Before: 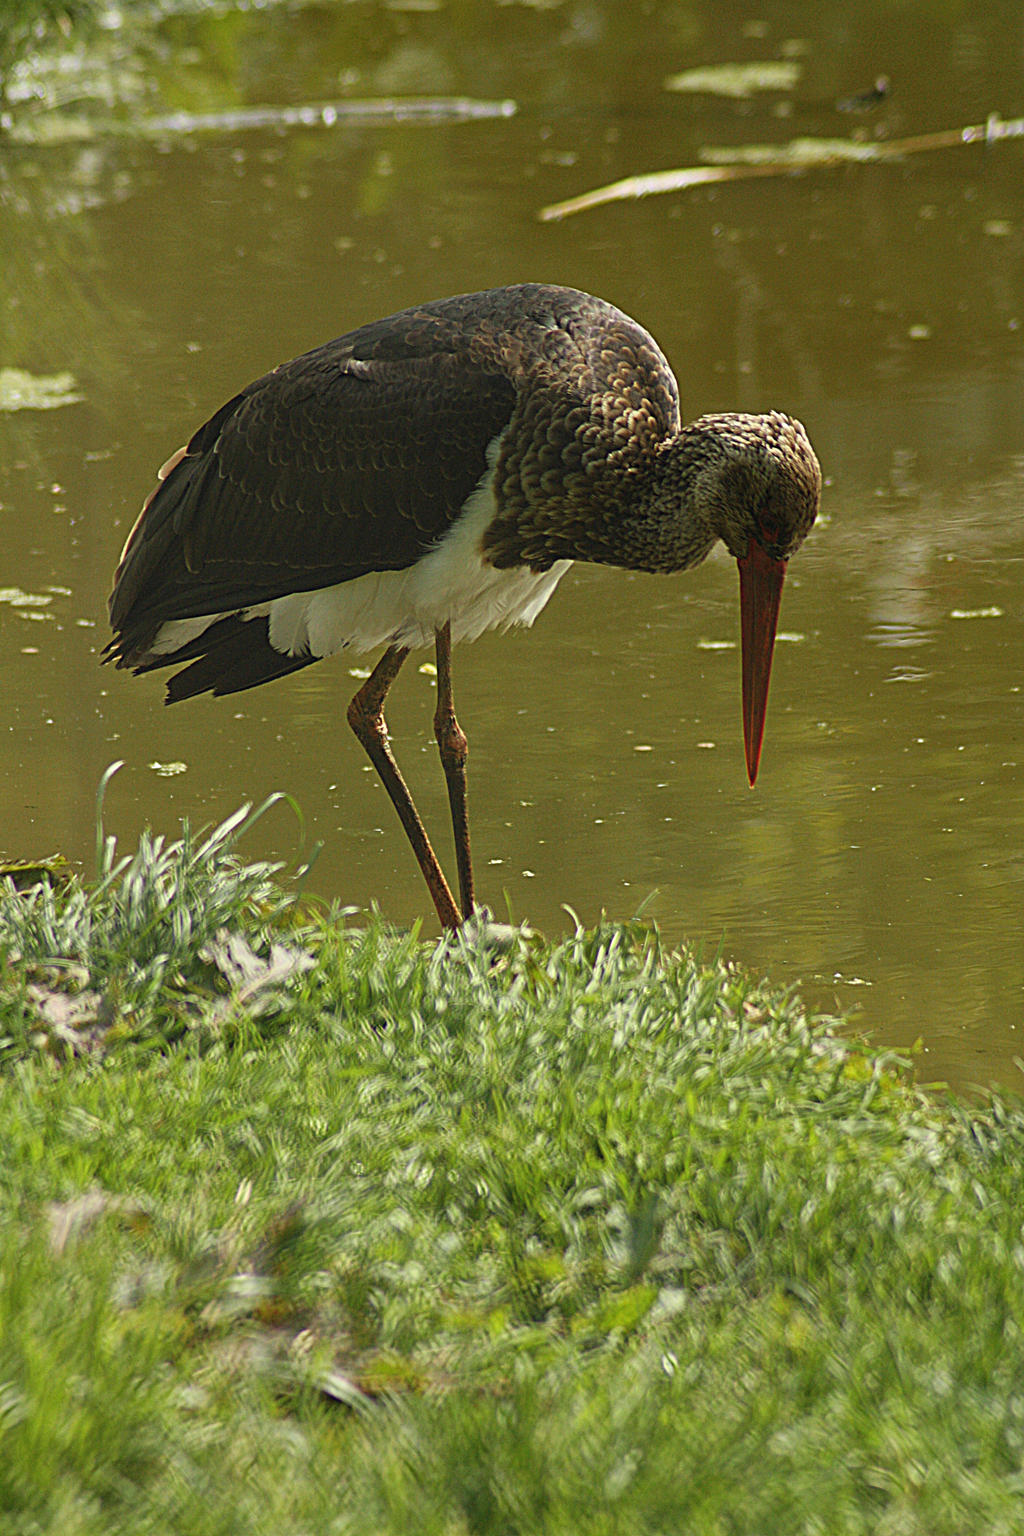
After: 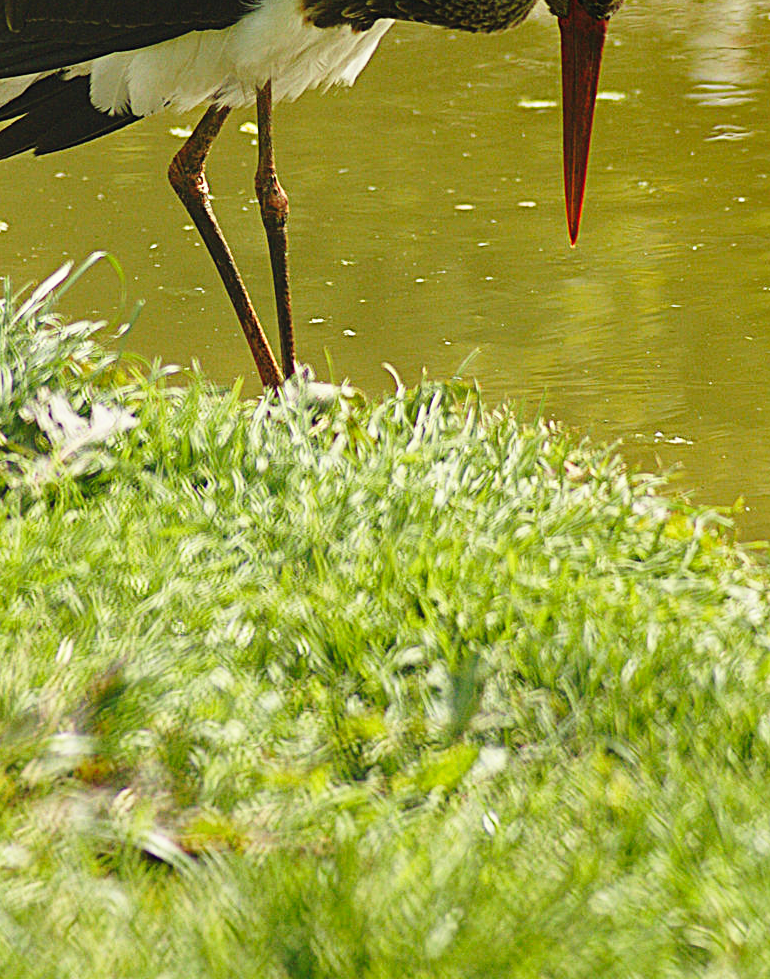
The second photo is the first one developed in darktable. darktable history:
crop and rotate: left 17.505%, top 35.251%, right 7.256%, bottom 0.992%
base curve: curves: ch0 [(0, 0) (0.028, 0.03) (0.121, 0.232) (0.46, 0.748) (0.859, 0.968) (1, 1)], preserve colors none
